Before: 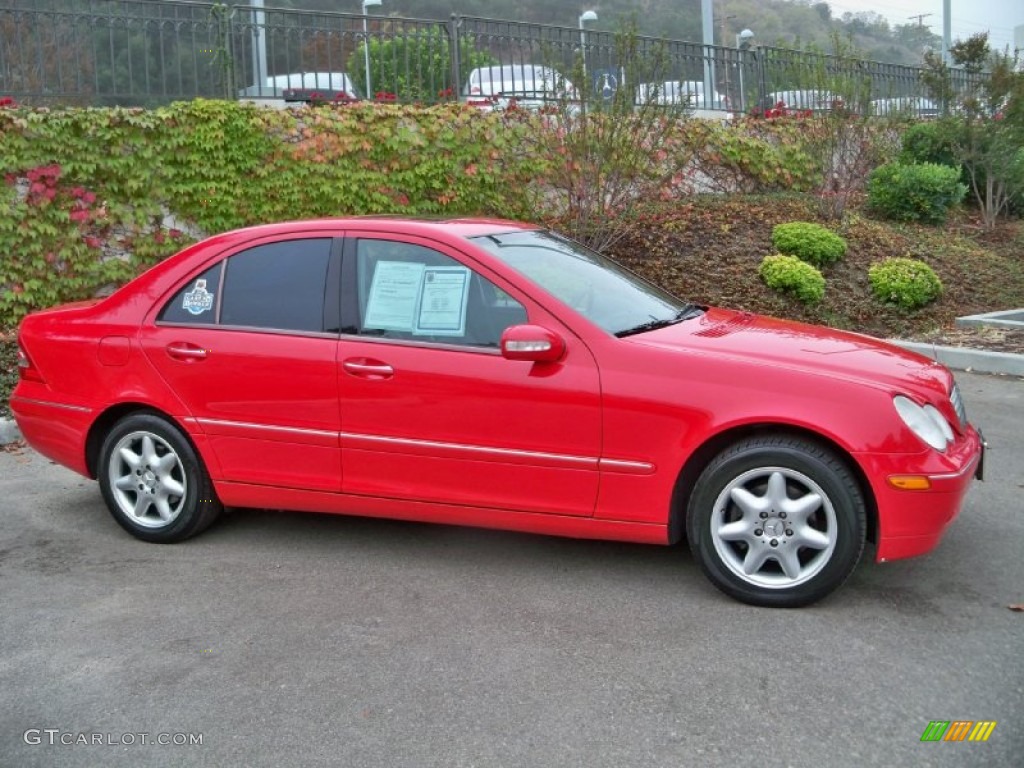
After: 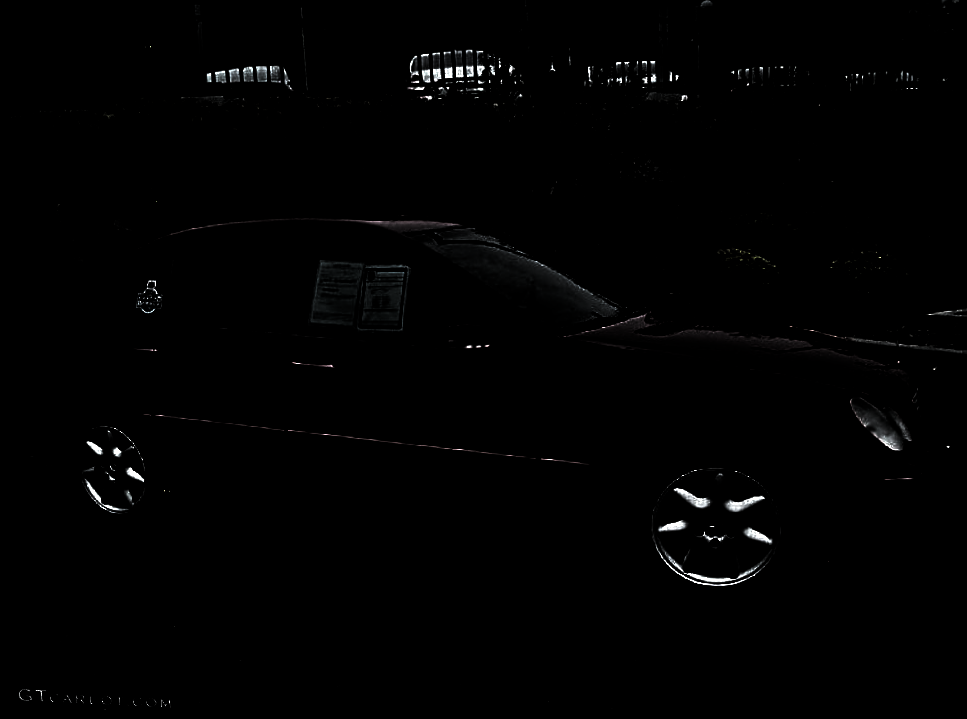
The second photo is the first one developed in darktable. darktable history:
levels: levels [0.721, 0.937, 0.997]
rotate and perspective: rotation 0.062°, lens shift (vertical) 0.115, lens shift (horizontal) -0.133, crop left 0.047, crop right 0.94, crop top 0.061, crop bottom 0.94
sharpen: on, module defaults
